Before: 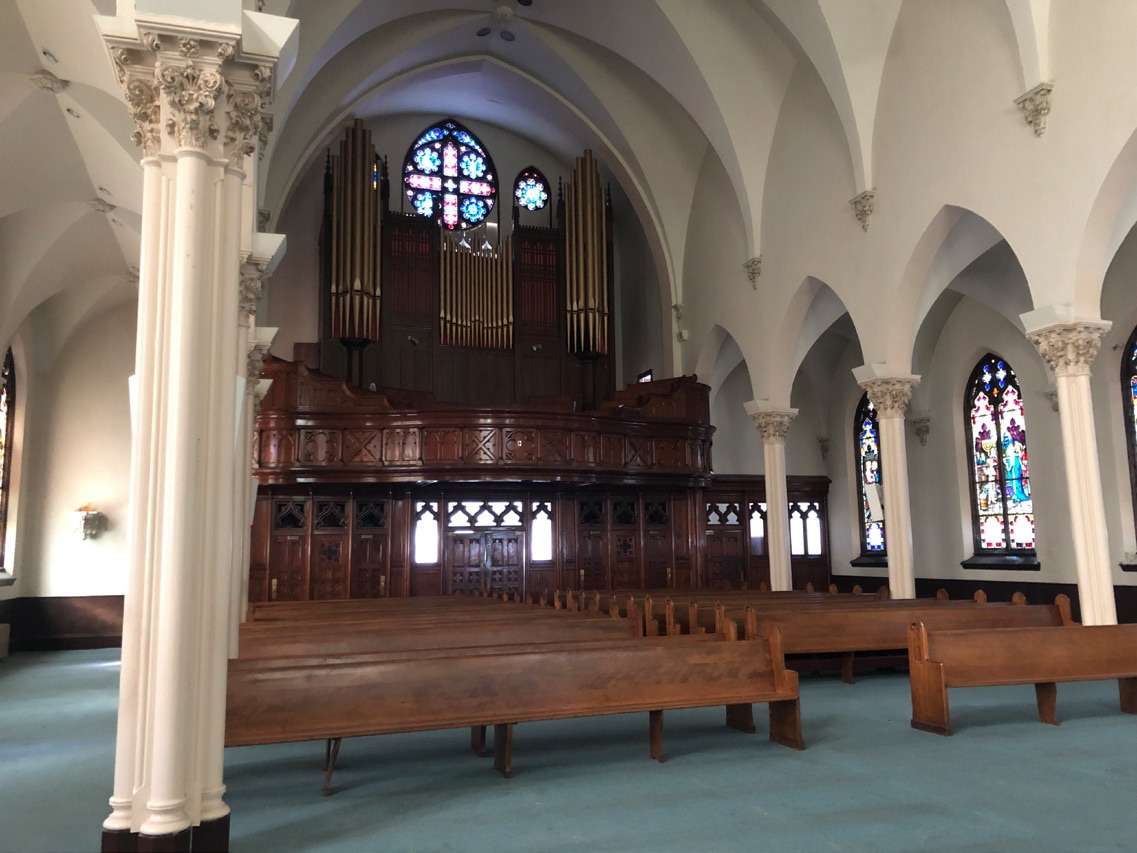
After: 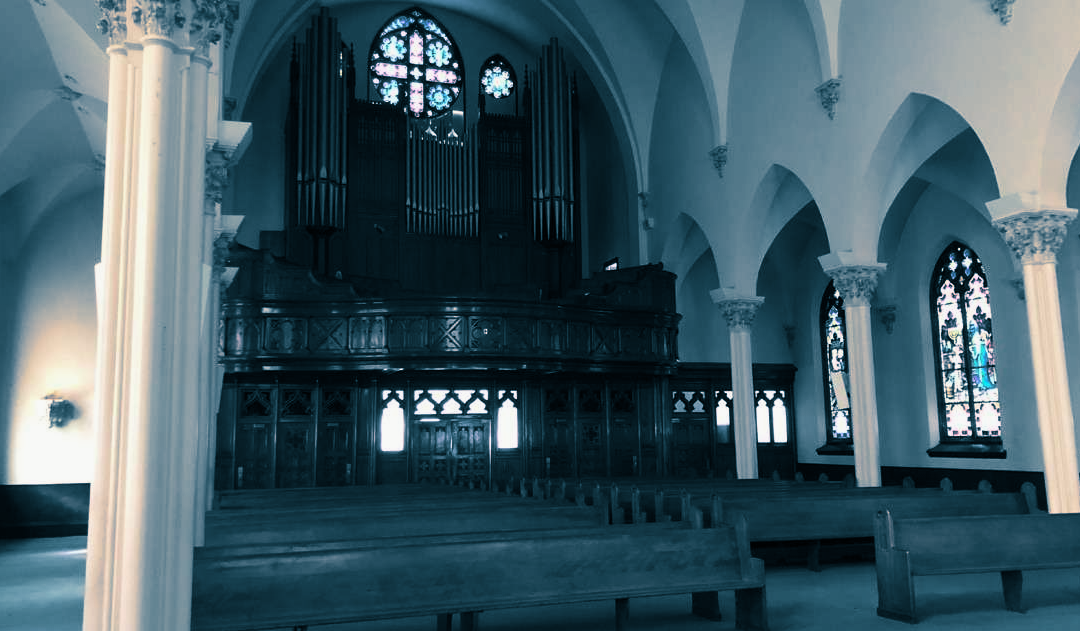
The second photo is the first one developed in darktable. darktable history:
tone equalizer: -8 EV -0.417 EV, -7 EV -0.389 EV, -6 EV -0.333 EV, -5 EV -0.222 EV, -3 EV 0.222 EV, -2 EV 0.333 EV, -1 EV 0.389 EV, +0 EV 0.417 EV, edges refinement/feathering 500, mask exposure compensation -1.57 EV, preserve details no
split-toning: shadows › hue 212.4°, balance -70
crop and rotate: left 2.991%, top 13.302%, right 1.981%, bottom 12.636%
exposure: exposure -0.462 EV, compensate highlight preservation false
